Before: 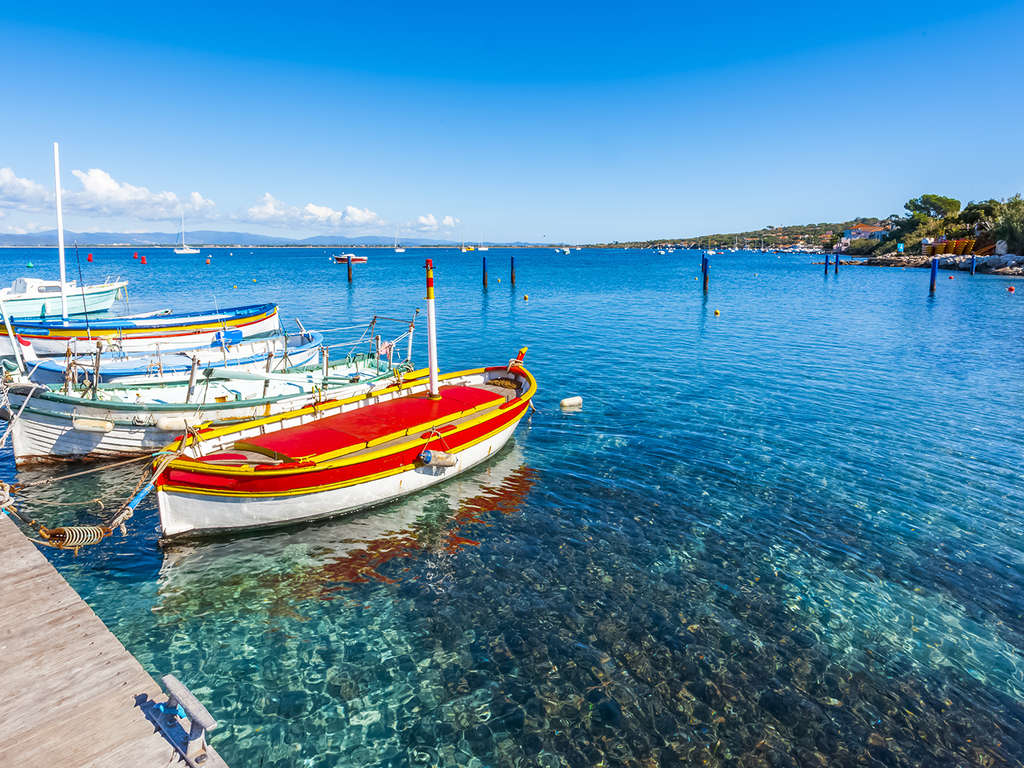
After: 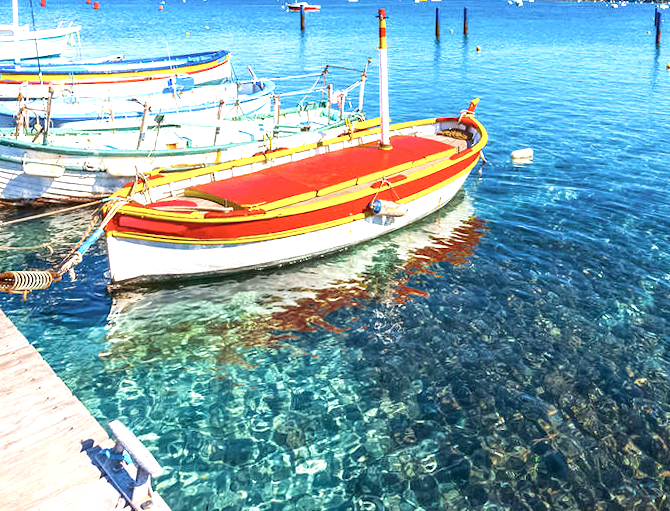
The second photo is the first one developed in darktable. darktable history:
exposure: exposure 0.919 EV, compensate exposure bias true, compensate highlight preservation false
crop and rotate: angle -0.866°, left 3.895%, top 32.078%, right 29.269%
contrast brightness saturation: contrast 0.109, saturation -0.15
velvia: on, module defaults
